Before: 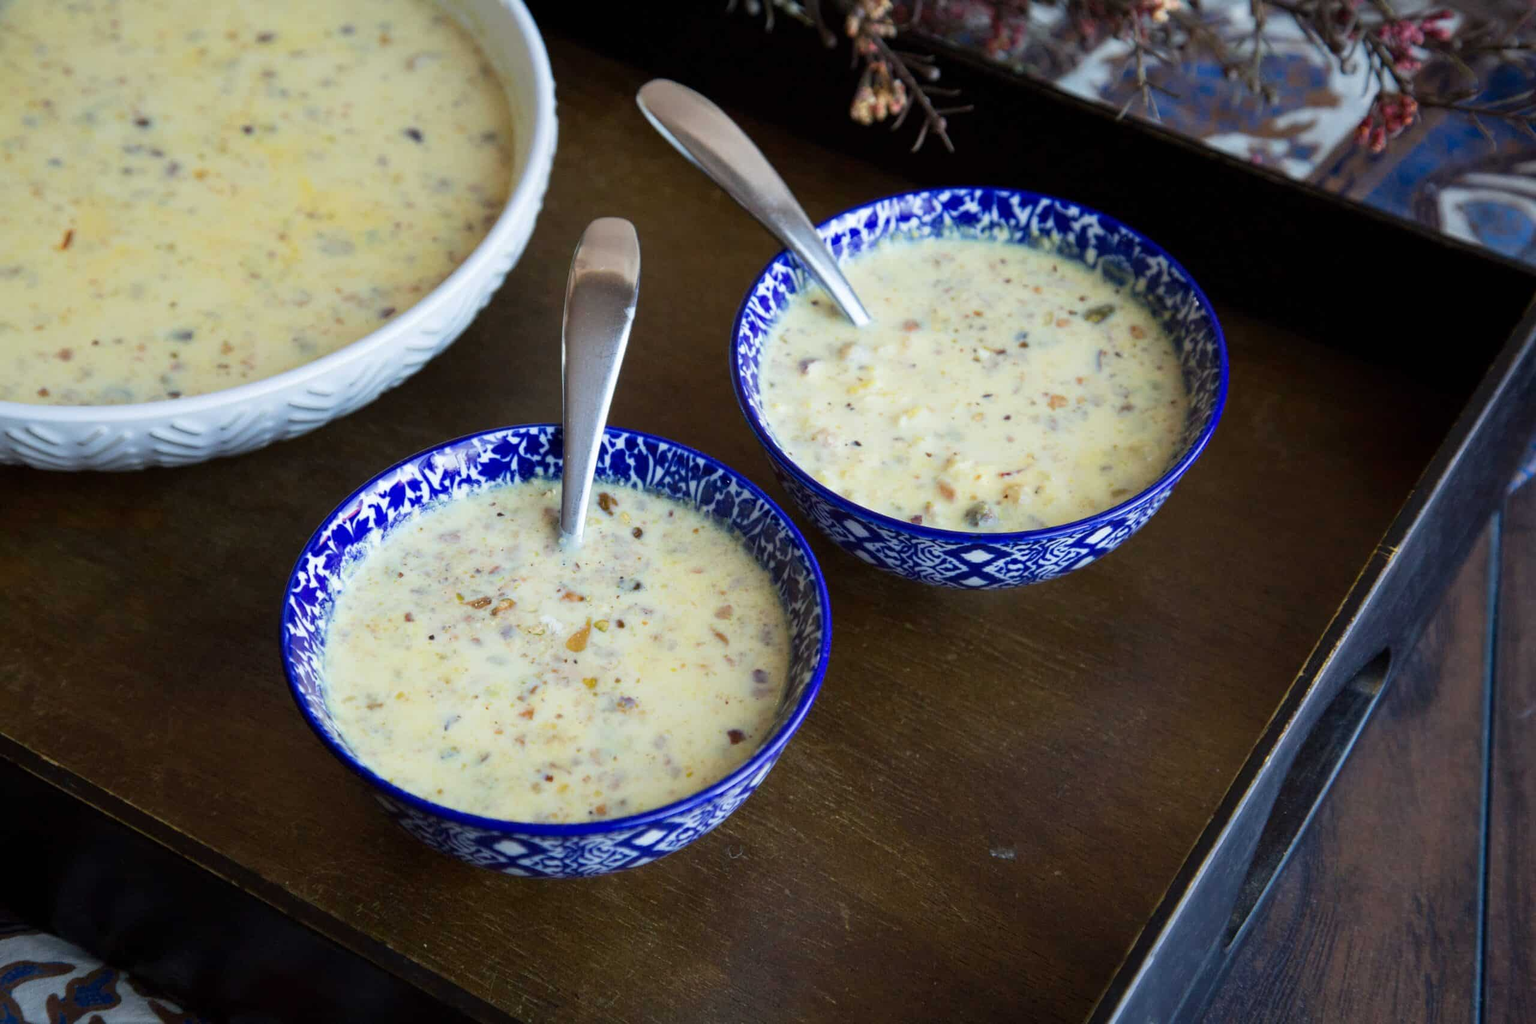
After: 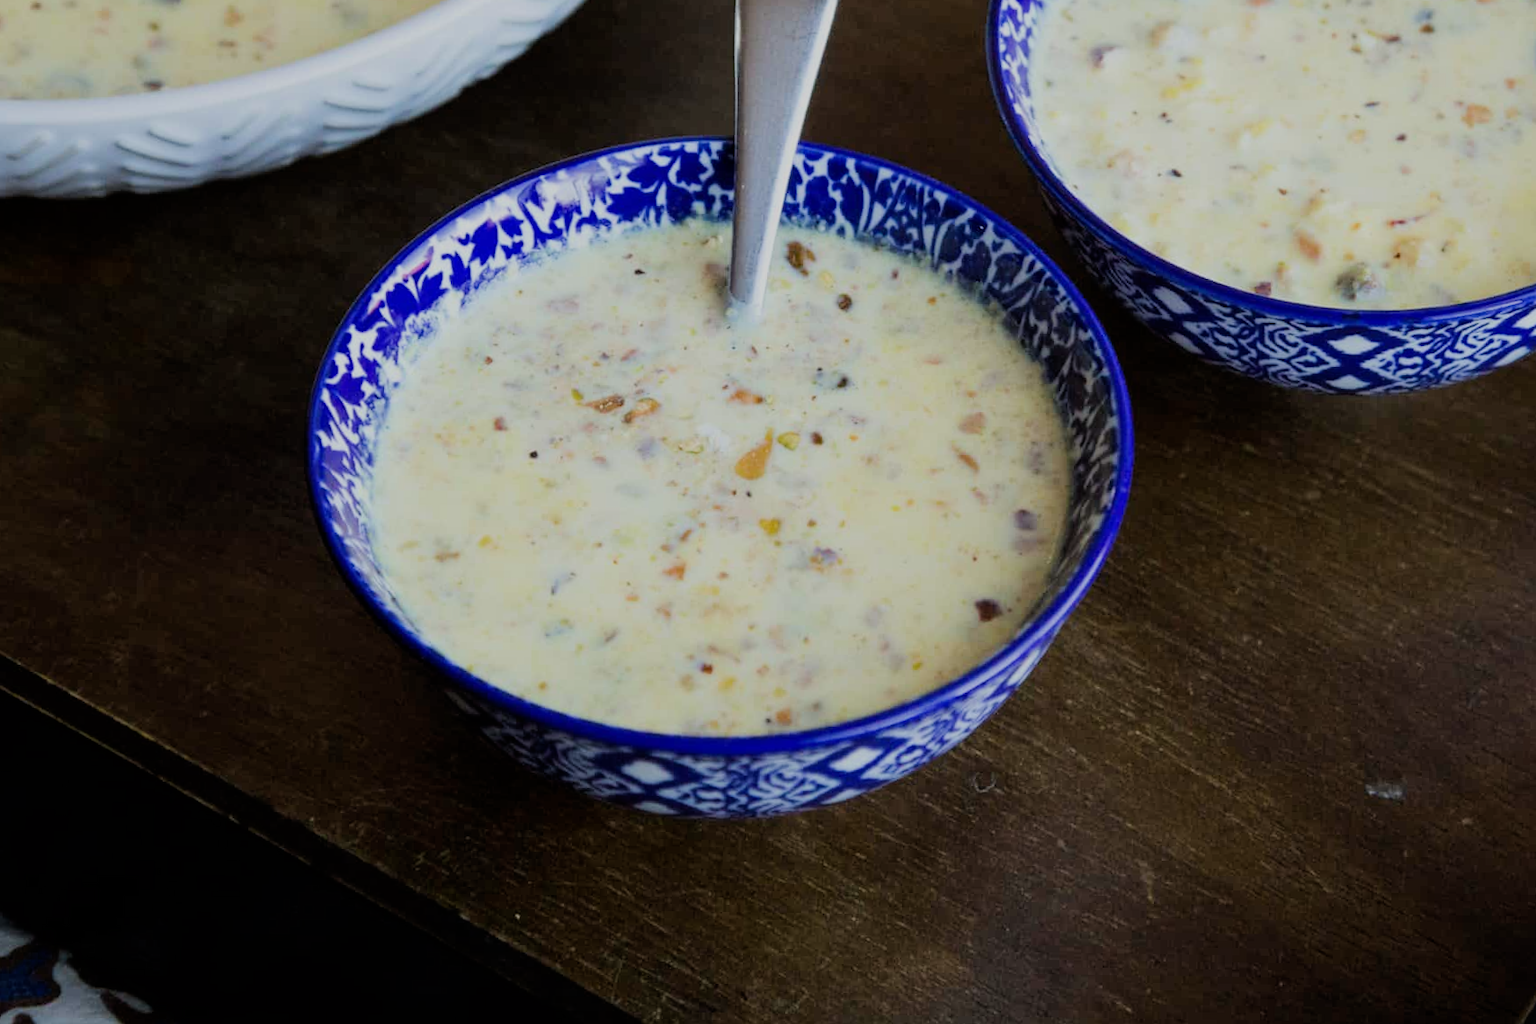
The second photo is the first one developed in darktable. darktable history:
filmic rgb: black relative exposure -7.15 EV, white relative exposure 5.36 EV, hardness 3.02
crop and rotate: angle -0.82°, left 3.85%, top 31.828%, right 27.992%
